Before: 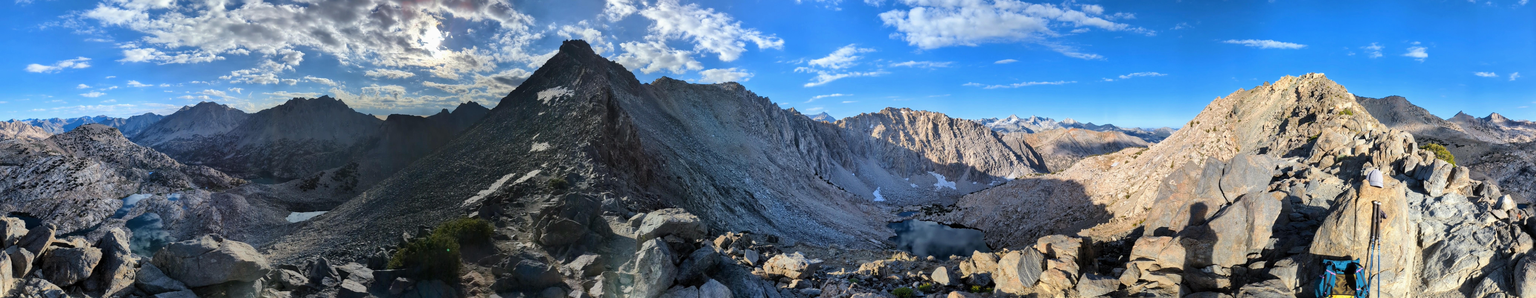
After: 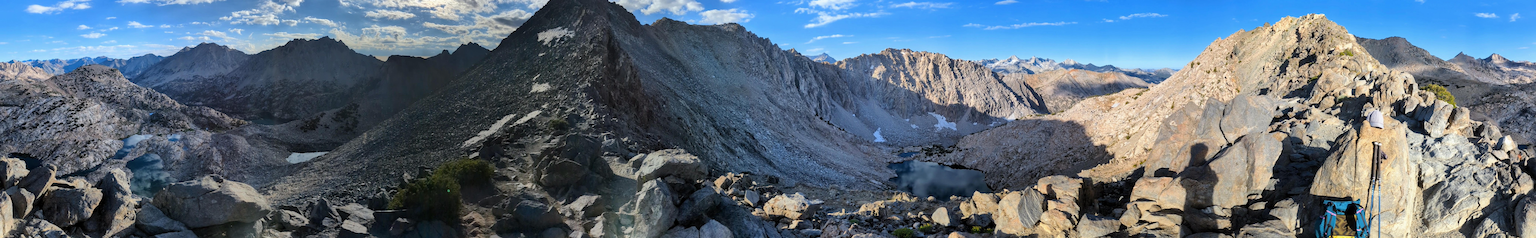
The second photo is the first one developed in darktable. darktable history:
sharpen: radius 1.559, amount 0.373, threshold 1.271
crop and rotate: top 19.998%
